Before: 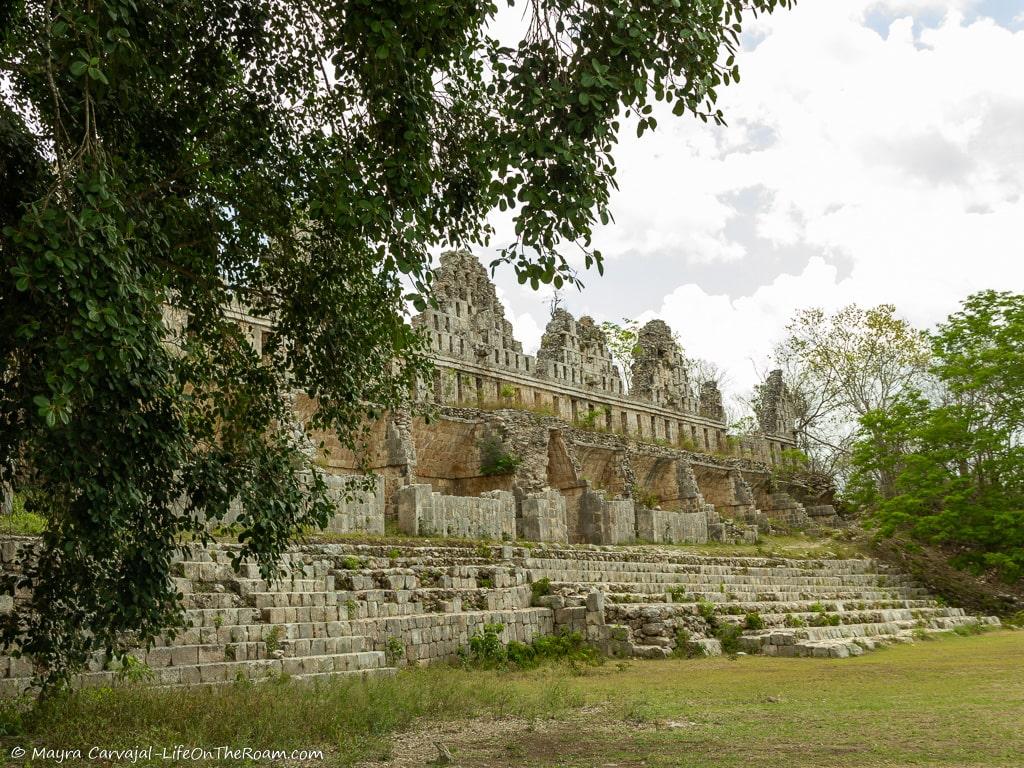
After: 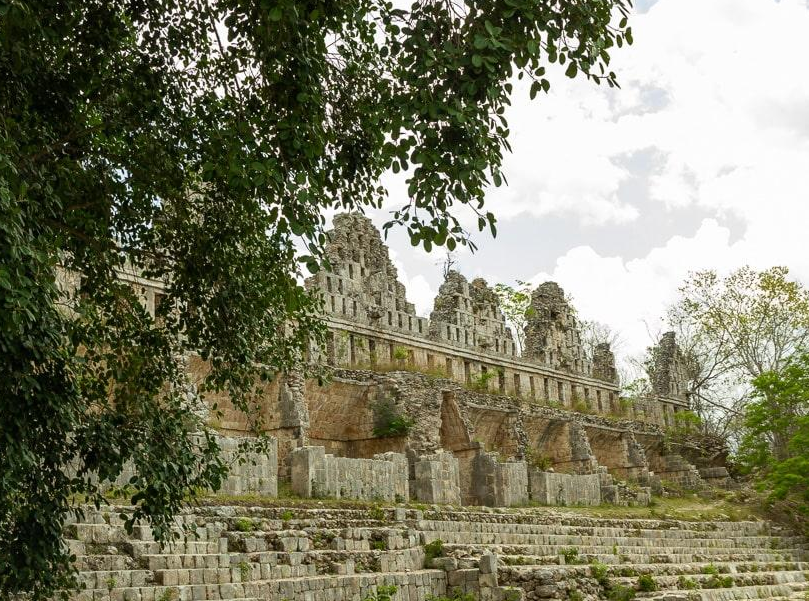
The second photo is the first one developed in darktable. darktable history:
crop and rotate: left 10.526%, top 4.995%, right 10.415%, bottom 16.722%
